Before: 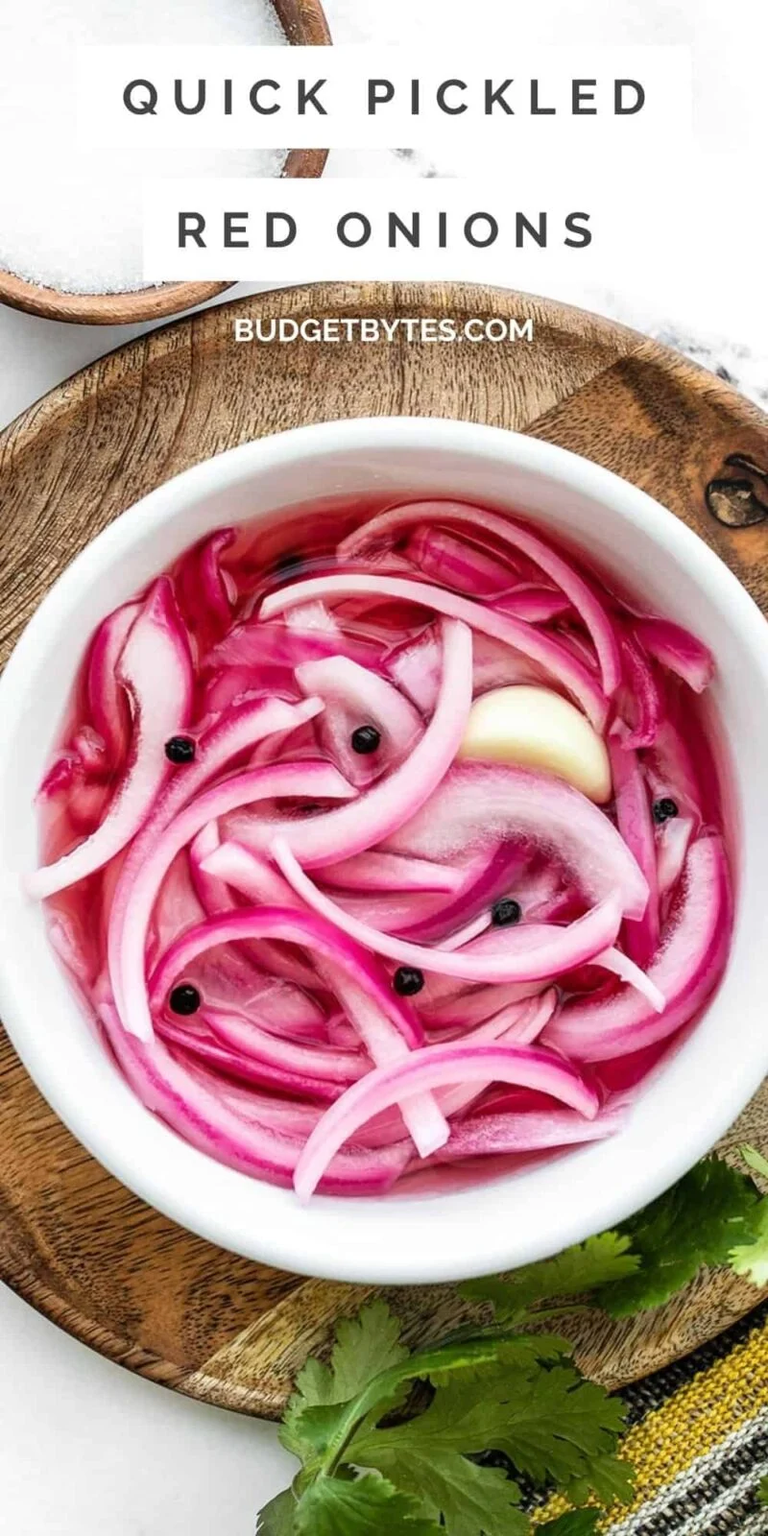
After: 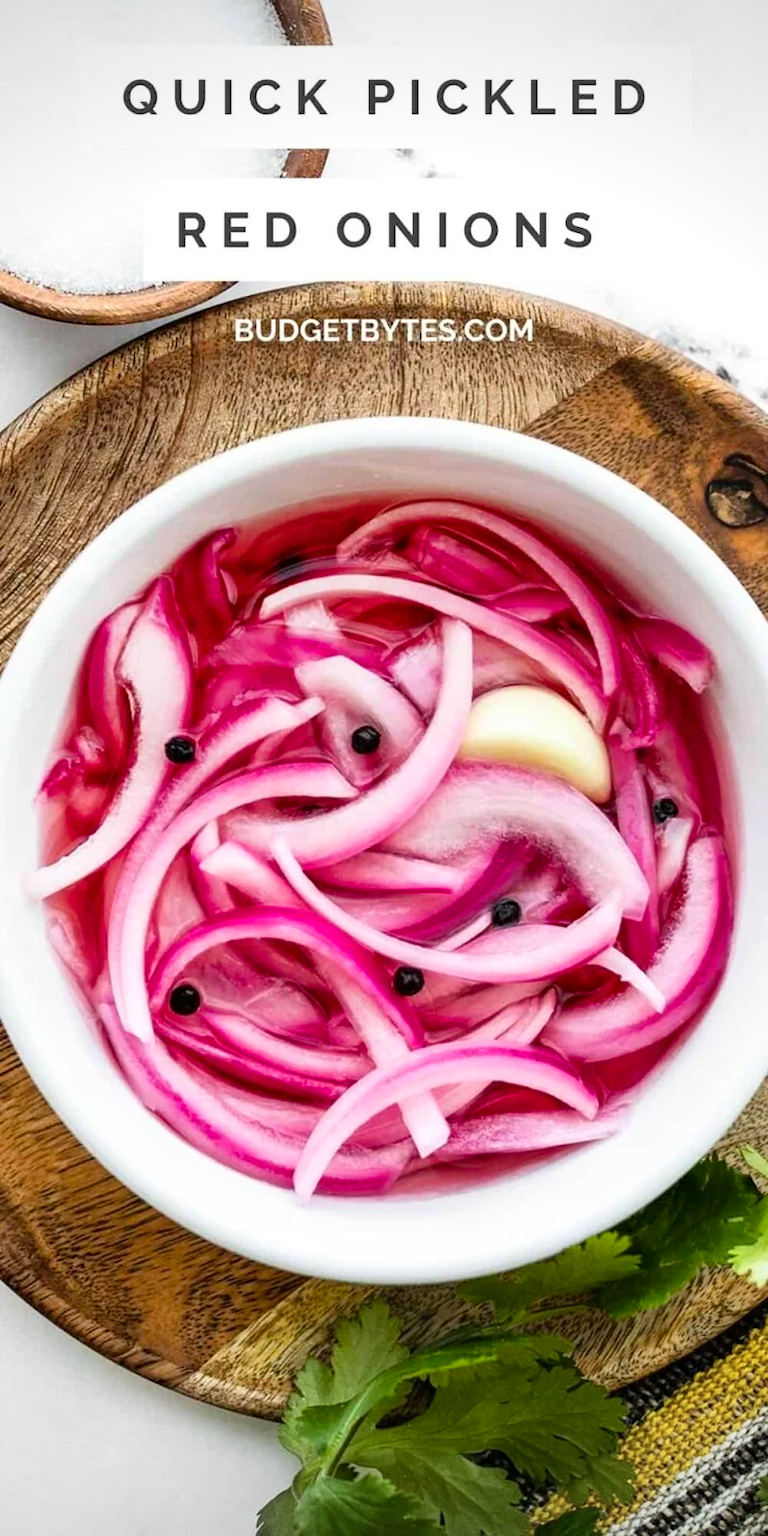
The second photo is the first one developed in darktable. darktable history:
shadows and highlights: shadows -28.88, highlights 29.25
vignetting: fall-off radius 60.83%
color balance rgb: perceptual saturation grading › global saturation 18.033%
